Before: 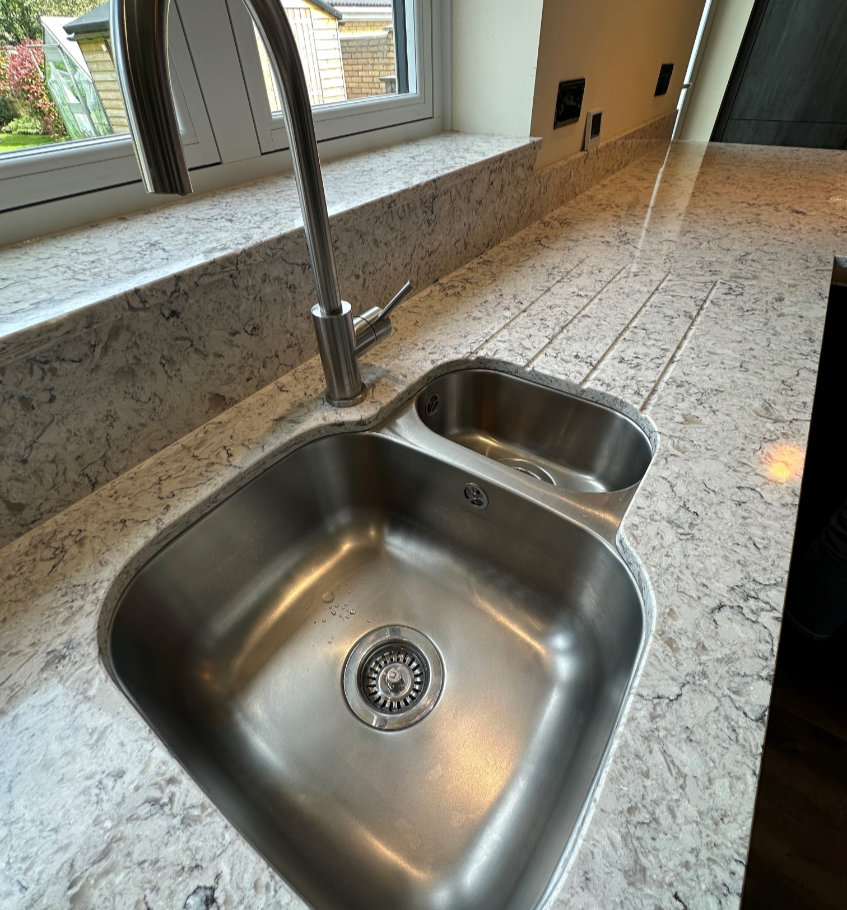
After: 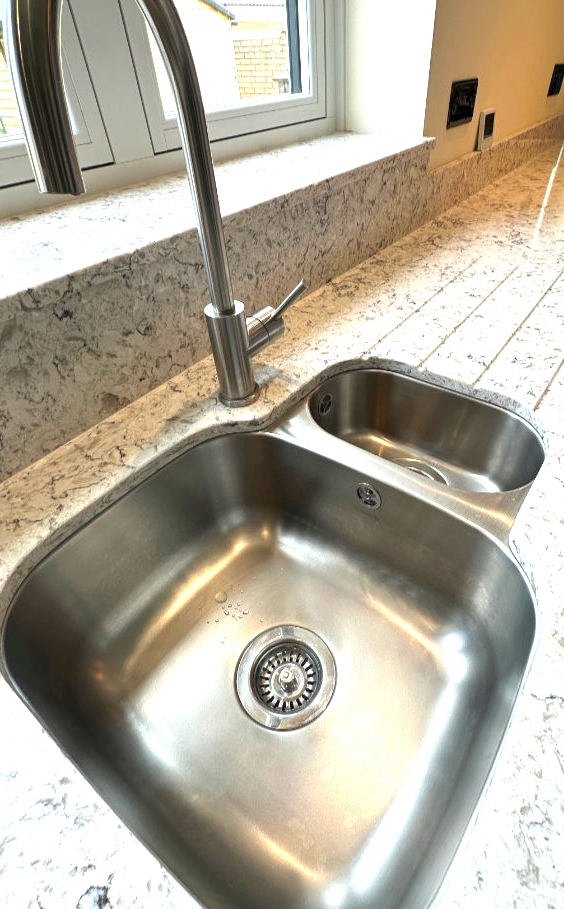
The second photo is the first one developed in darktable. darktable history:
exposure: black level correction 0, exposure 1.3 EV, compensate exposure bias true, compensate highlight preservation false
crop and rotate: left 12.673%, right 20.66%
